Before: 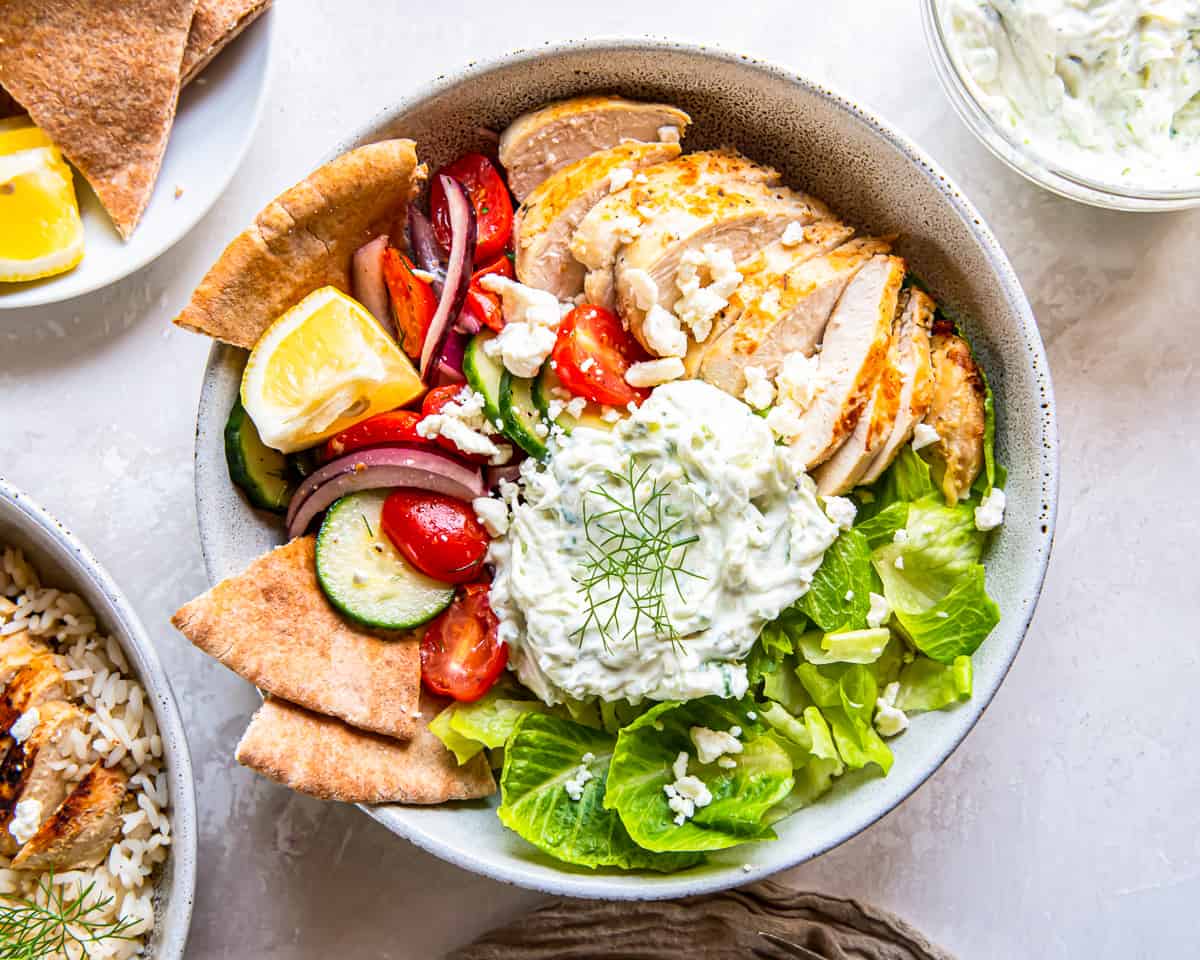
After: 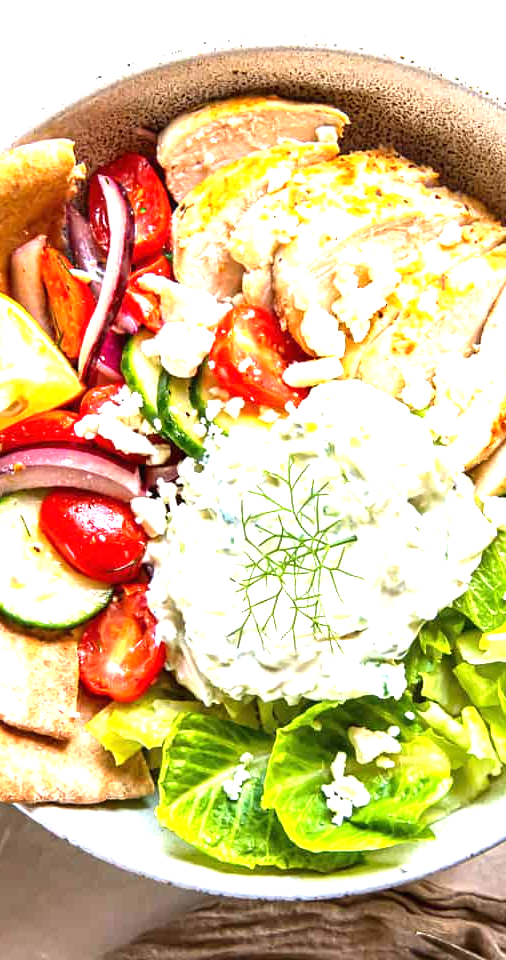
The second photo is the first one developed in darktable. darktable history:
crop: left 28.583%, right 29.231%
exposure: black level correction 0, exposure 1.1 EV, compensate highlight preservation false
